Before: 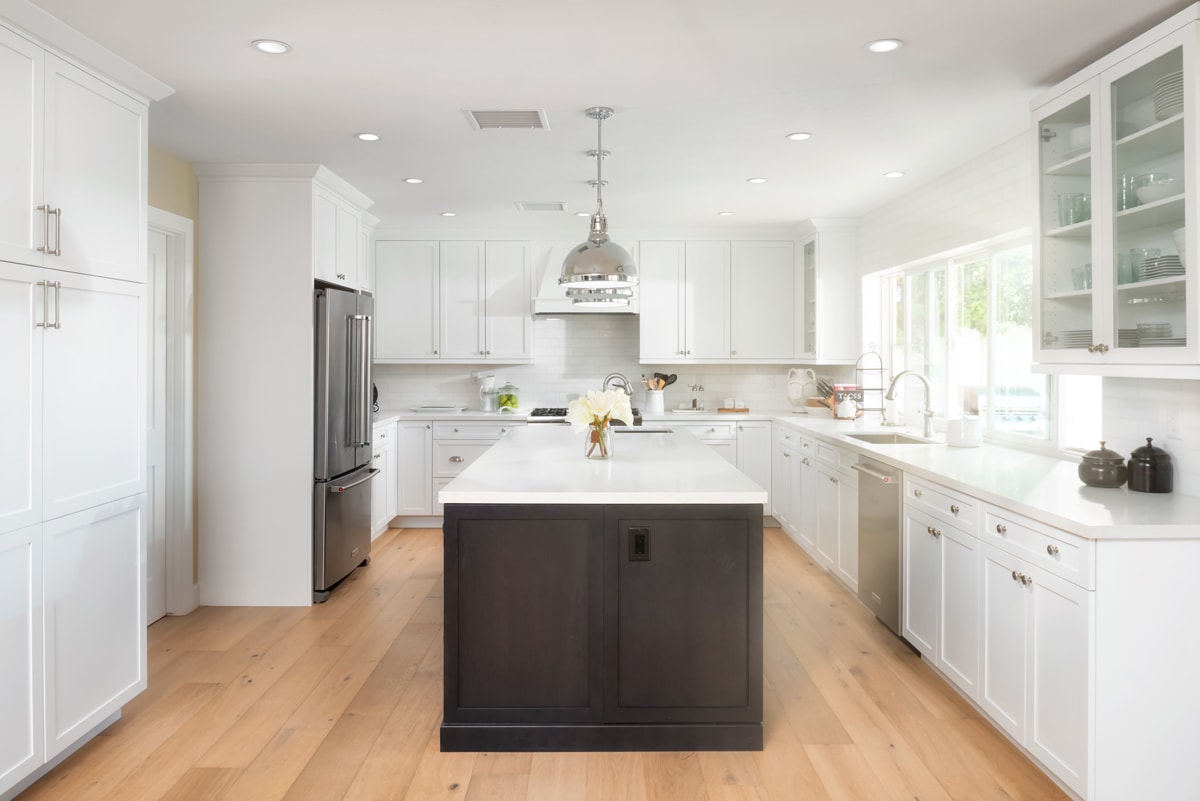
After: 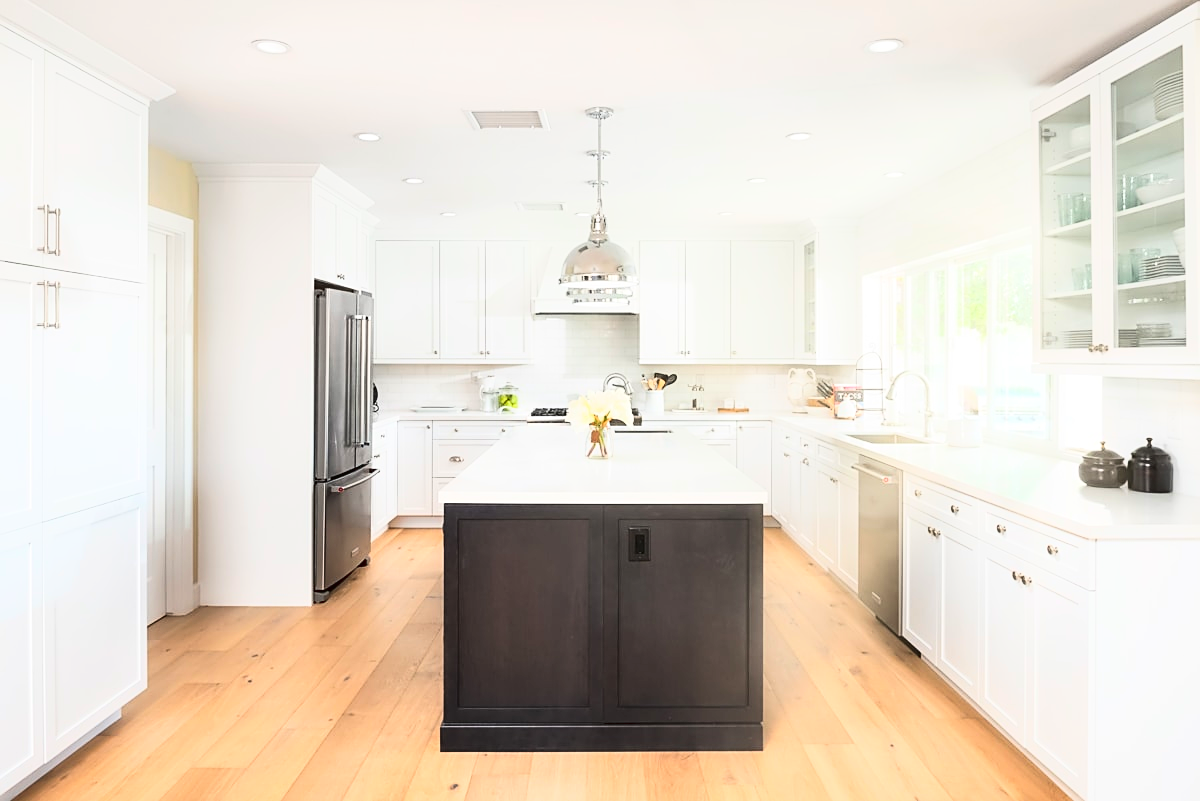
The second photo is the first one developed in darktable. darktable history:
contrast brightness saturation: contrast 0.07, brightness 0.08, saturation 0.18
sharpen: on, module defaults
tone curve: curves: ch0 [(0, 0.013) (0.198, 0.175) (0.512, 0.582) (0.625, 0.754) (0.81, 0.934) (1, 1)], color space Lab, linked channels, preserve colors none
